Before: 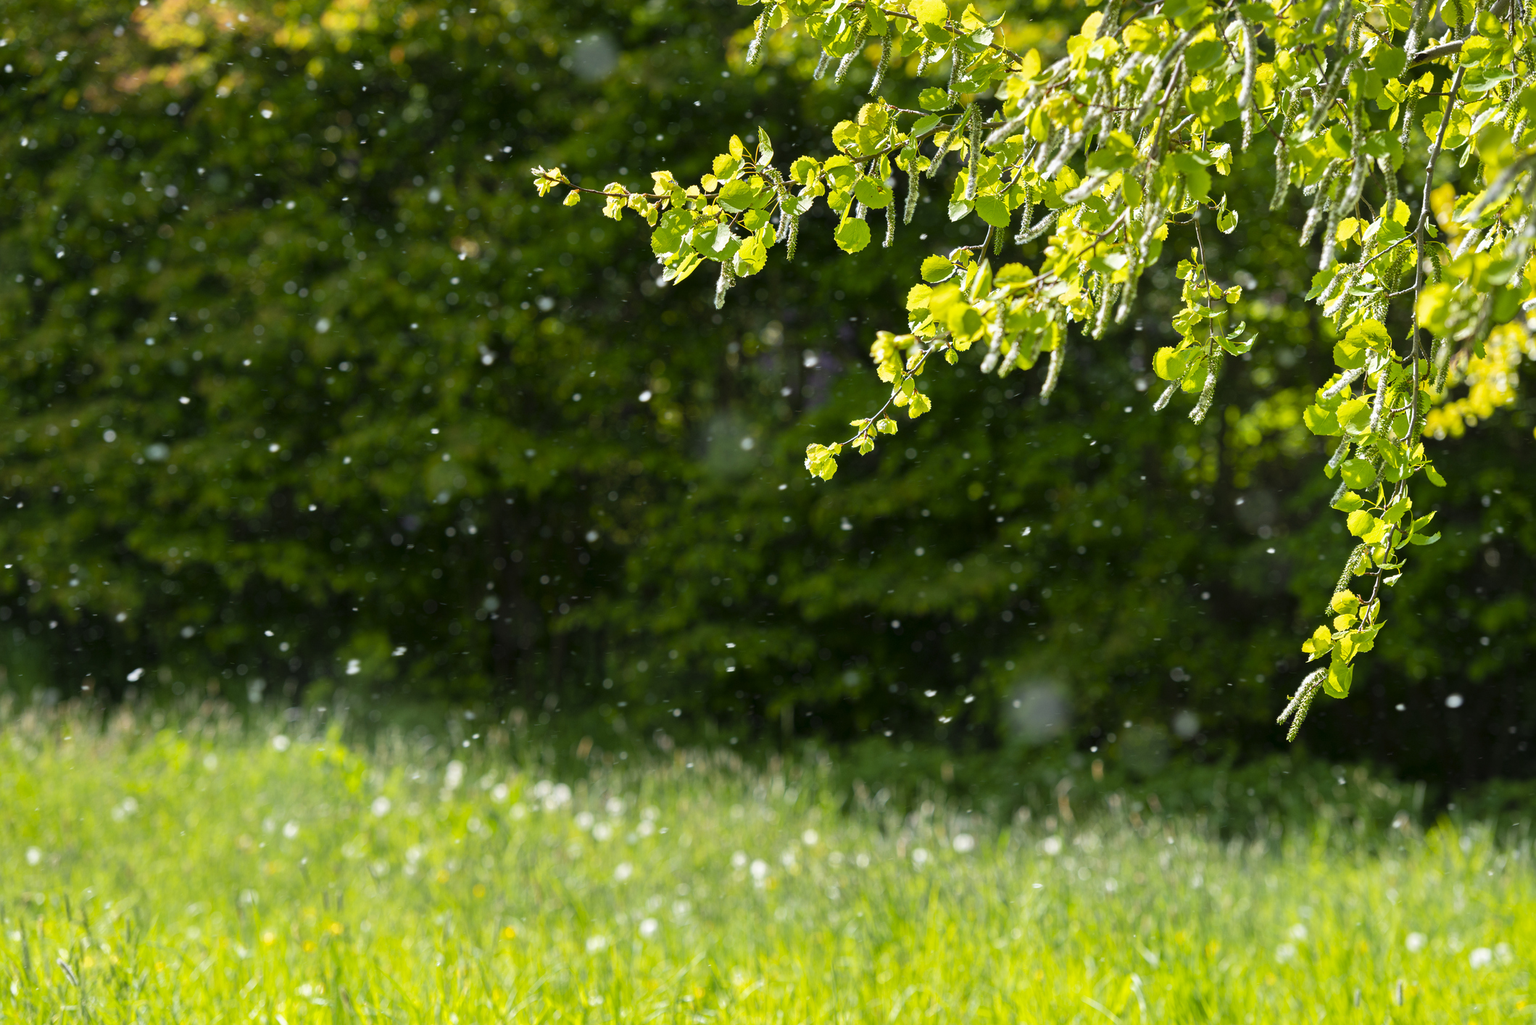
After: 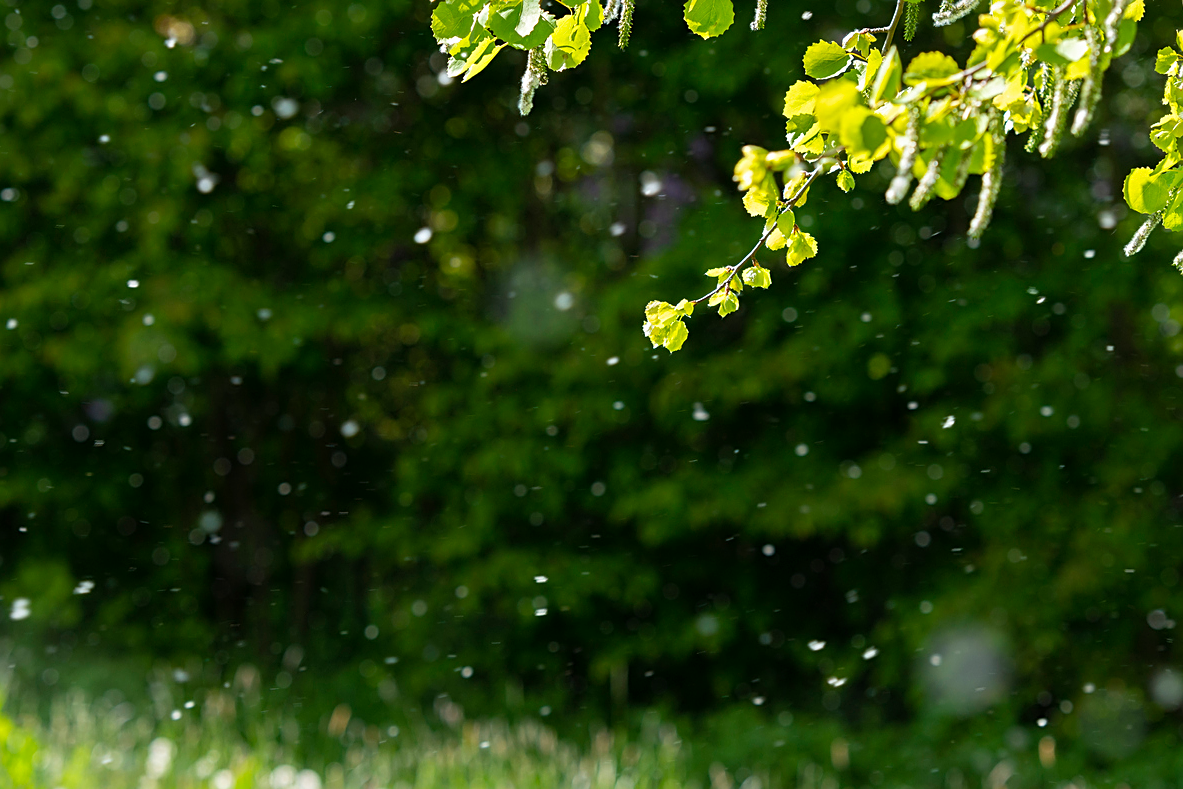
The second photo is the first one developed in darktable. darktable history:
crop and rotate: left 22.13%, top 22.054%, right 22.026%, bottom 22.102%
sharpen: on, module defaults
